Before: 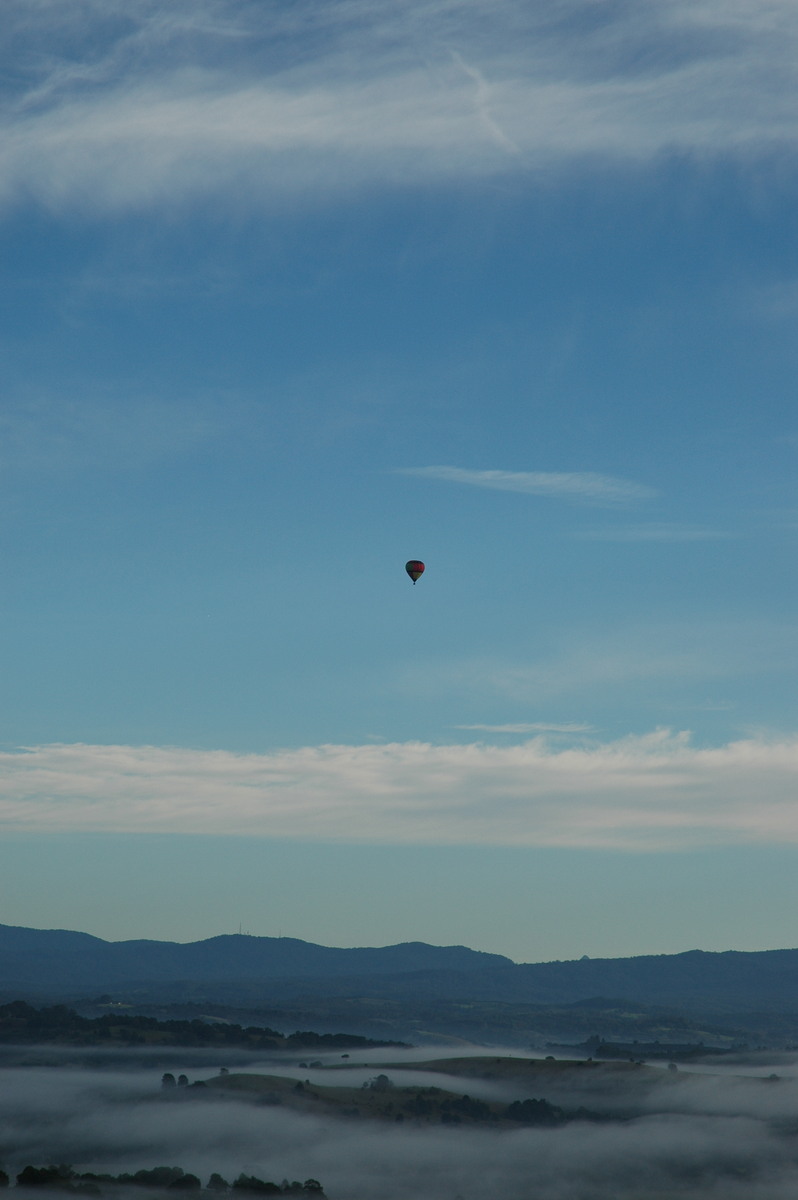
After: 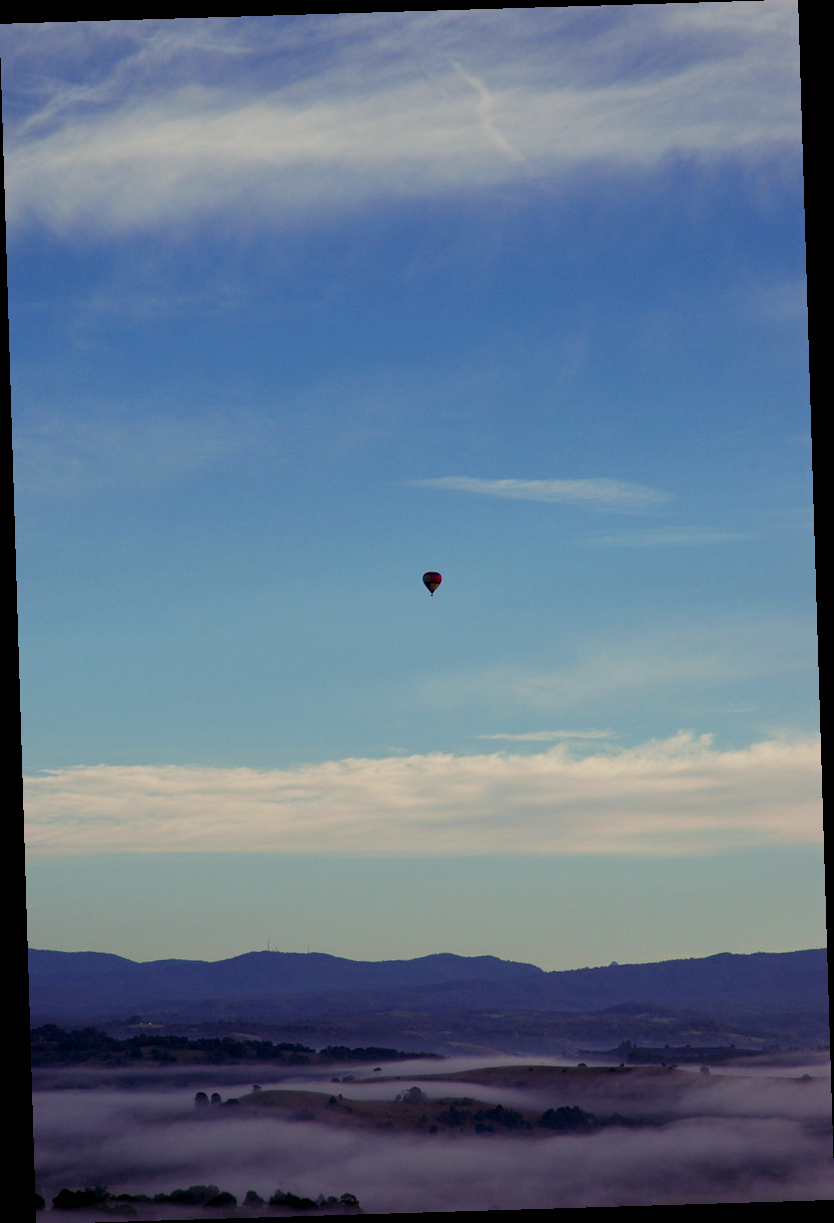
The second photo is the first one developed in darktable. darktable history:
rotate and perspective: rotation -1.75°, automatic cropping off
color balance rgb: shadows lift › luminance -21.66%, shadows lift › chroma 8.98%, shadows lift › hue 283.37°, power › chroma 1.55%, power › hue 25.59°, highlights gain › luminance 6.08%, highlights gain › chroma 2.55%, highlights gain › hue 90°, global offset › luminance -0.87%, perceptual saturation grading › global saturation 27.49%, perceptual saturation grading › highlights -28.39%, perceptual saturation grading › mid-tones 15.22%, perceptual saturation grading › shadows 33.98%, perceptual brilliance grading › highlights 10%, perceptual brilliance grading › mid-tones 5%
